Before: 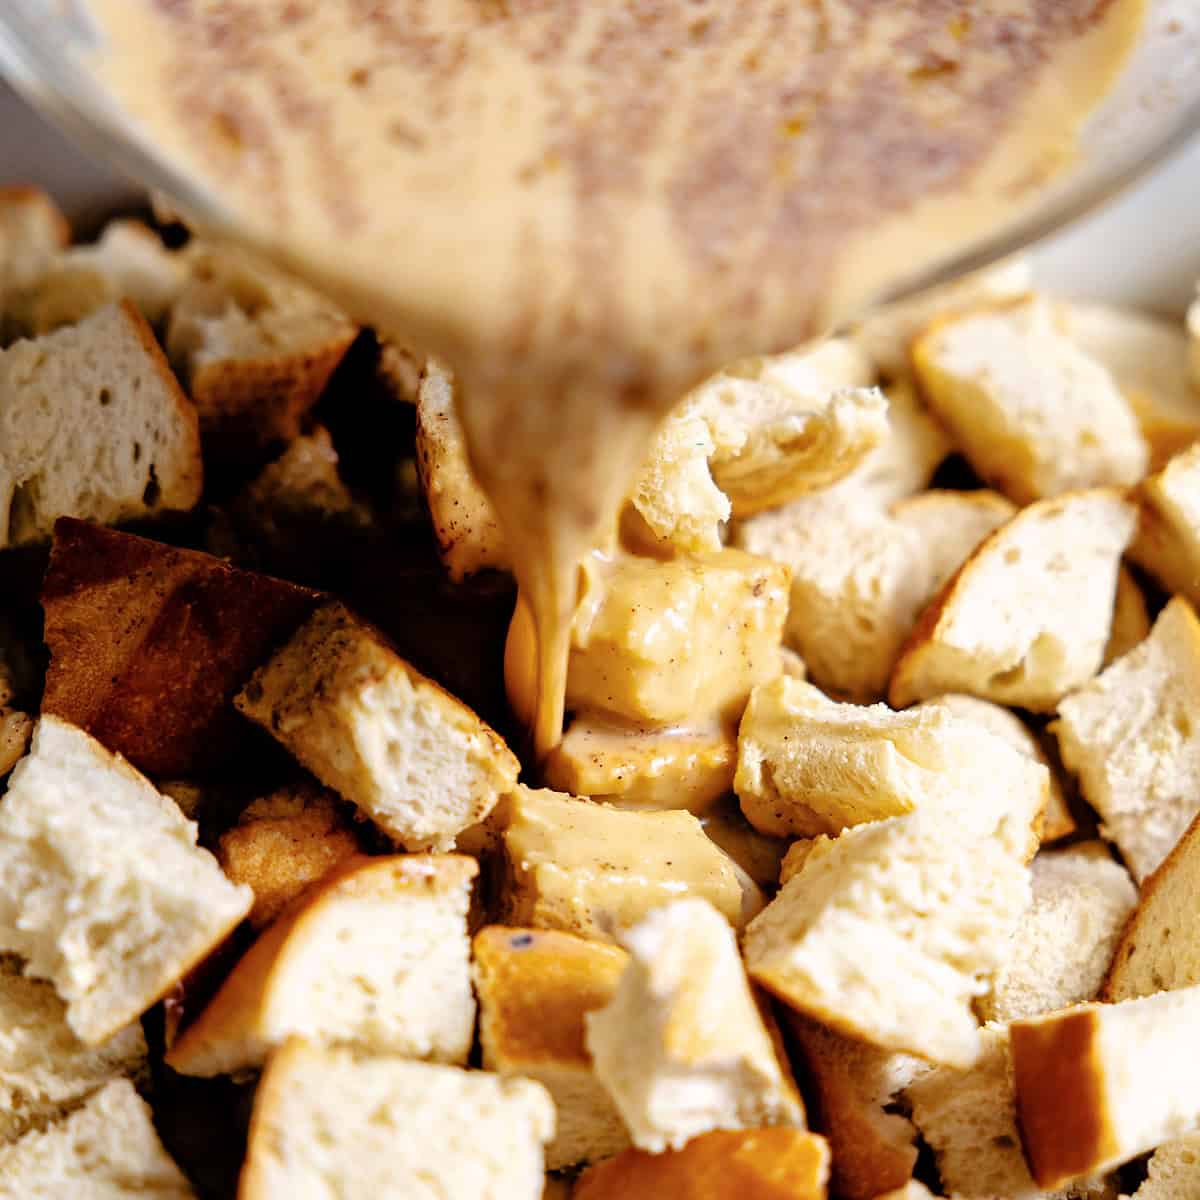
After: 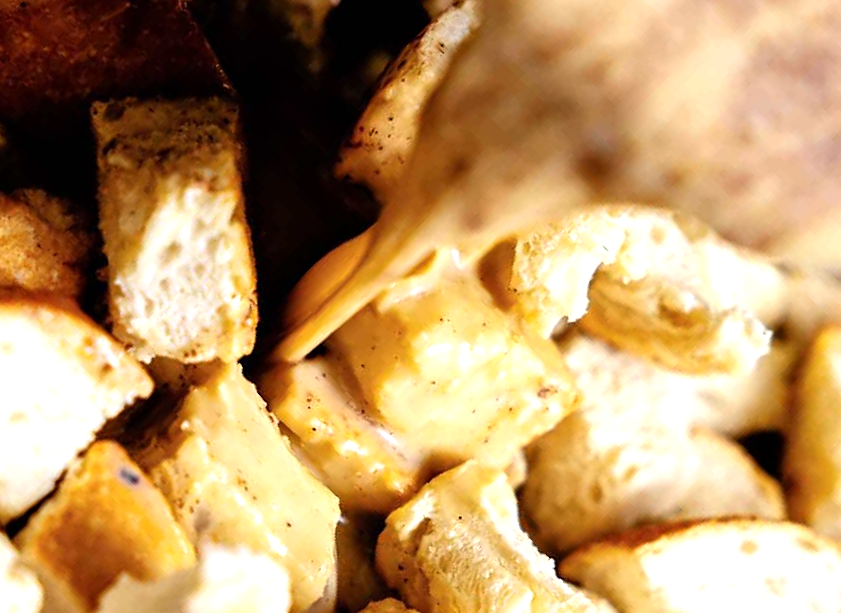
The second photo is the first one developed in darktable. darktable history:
tone equalizer: -8 EV -0.398 EV, -7 EV -0.378 EV, -6 EV -0.307 EV, -5 EV -0.203 EV, -3 EV 0.223 EV, -2 EV 0.351 EV, -1 EV 0.38 EV, +0 EV 0.398 EV, edges refinement/feathering 500, mask exposure compensation -1.57 EV, preserve details no
crop and rotate: angle -44.65°, top 16.022%, right 0.784%, bottom 11.725%
